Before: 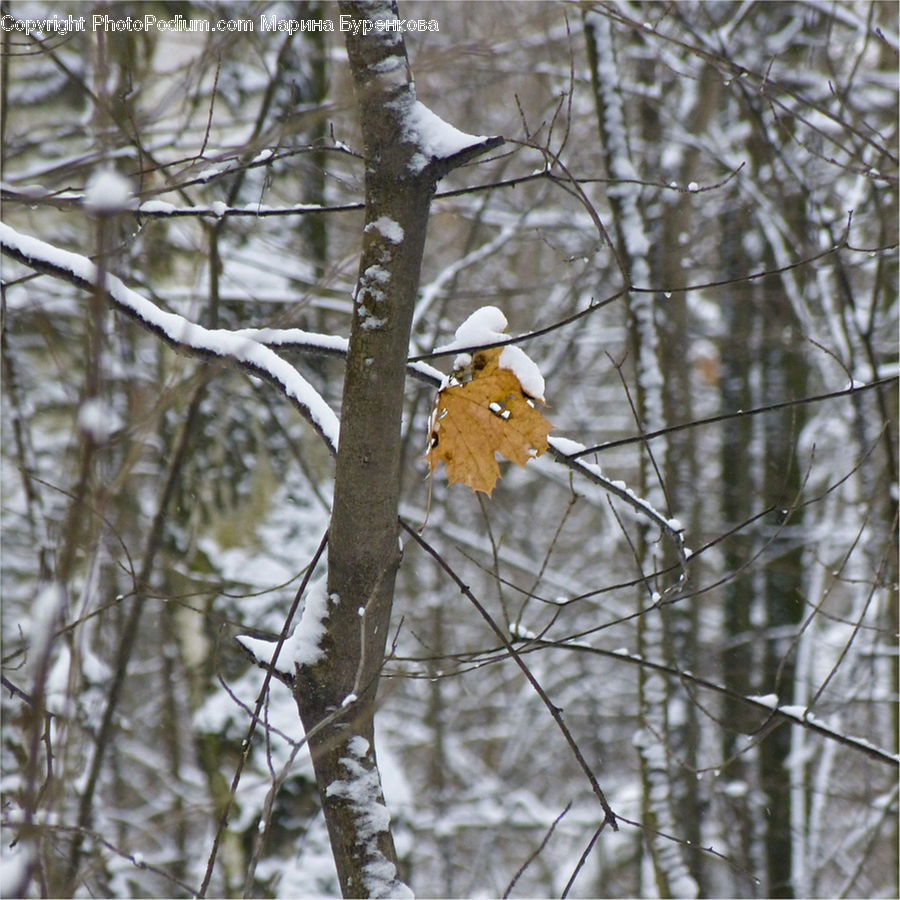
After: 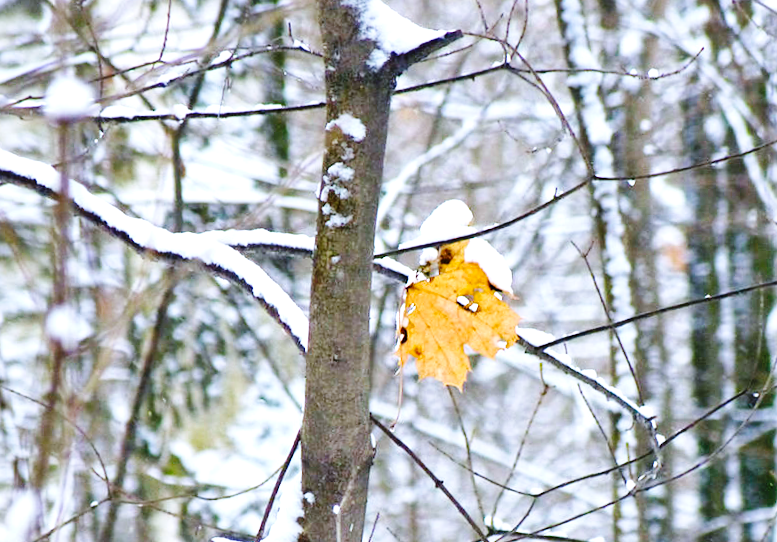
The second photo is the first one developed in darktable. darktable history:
base curve: curves: ch0 [(0, 0) (0.036, 0.025) (0.121, 0.166) (0.206, 0.329) (0.605, 0.79) (1, 1)], preserve colors none
crop: left 3.015%, top 8.969%, right 9.647%, bottom 26.457%
rotate and perspective: rotation -2°, crop left 0.022, crop right 0.978, crop top 0.049, crop bottom 0.951
exposure: exposure 1 EV, compensate highlight preservation false
white balance: red 0.967, blue 1.119, emerald 0.756
